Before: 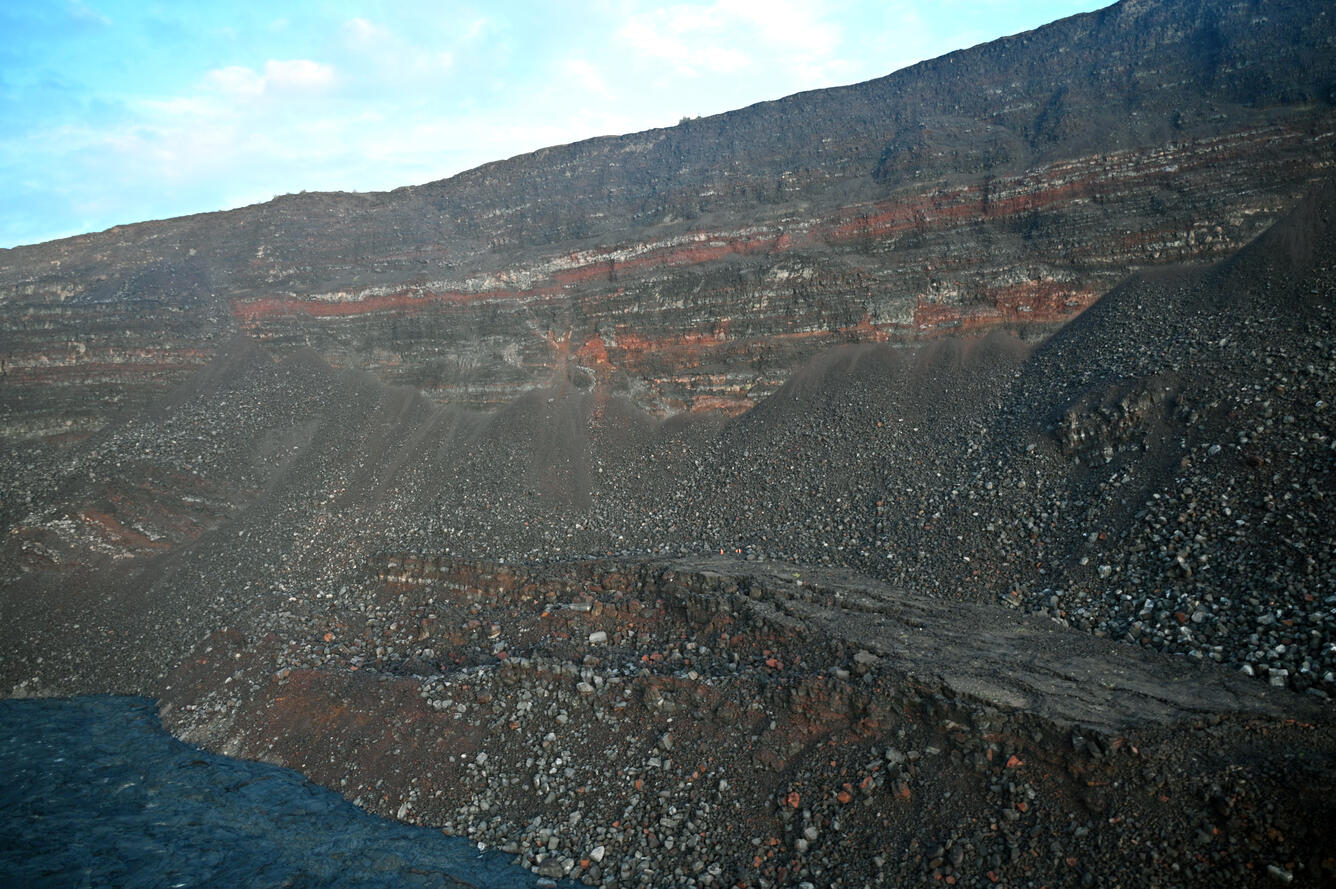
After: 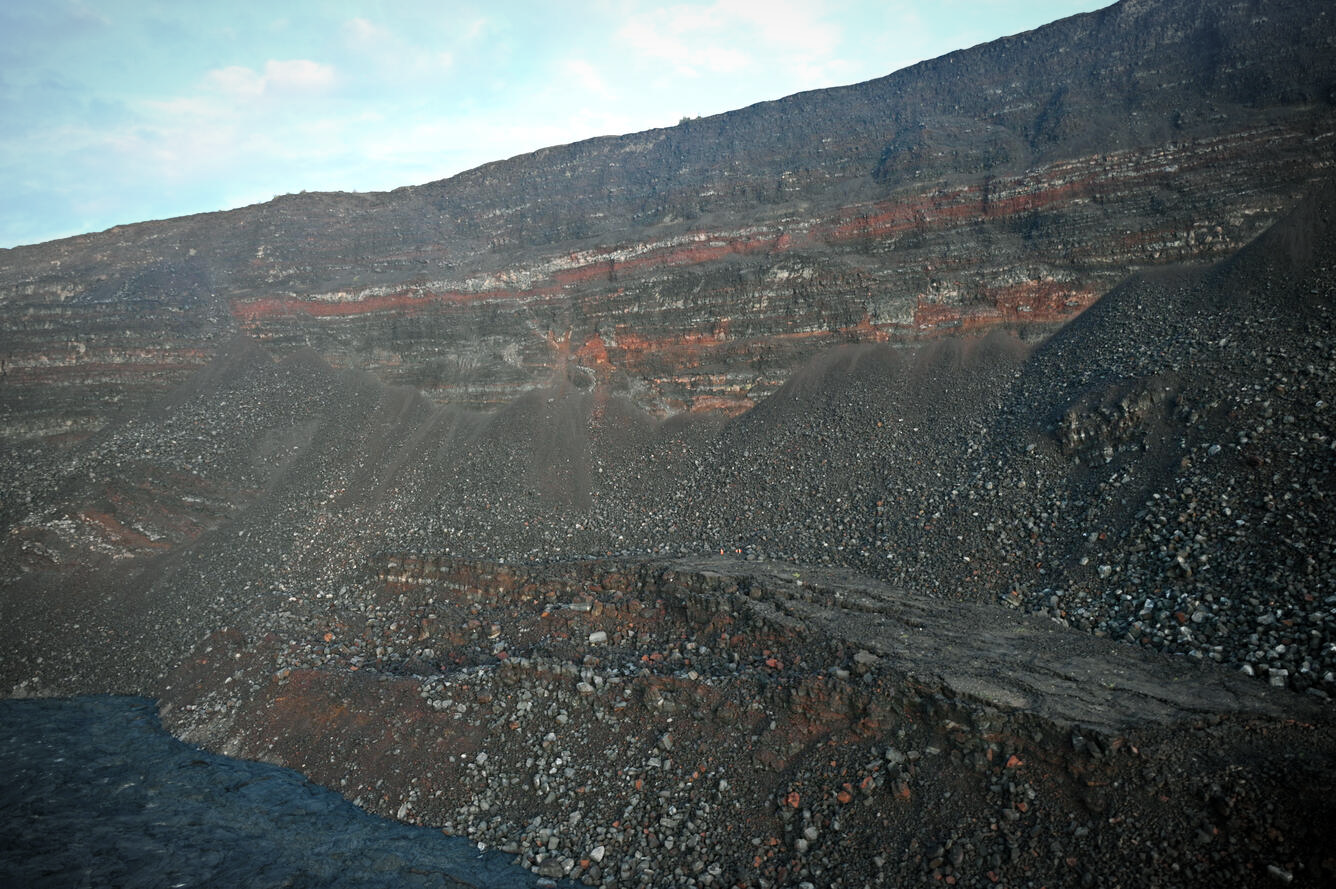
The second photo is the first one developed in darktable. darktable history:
vignetting: brightness -0.268, automatic ratio true
